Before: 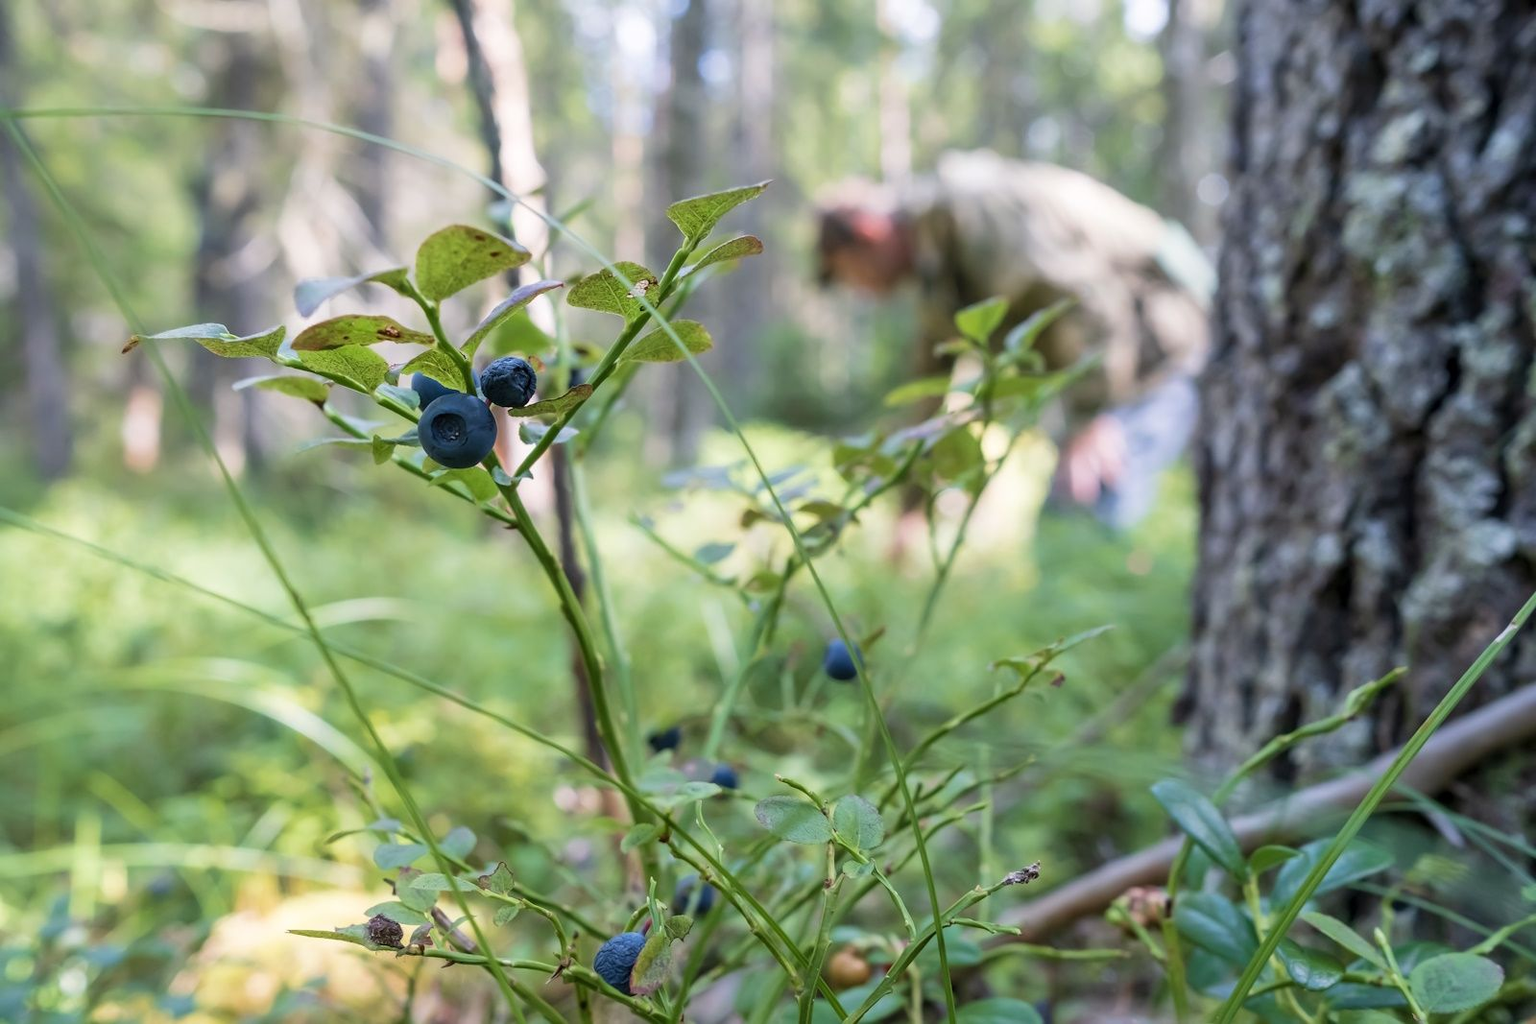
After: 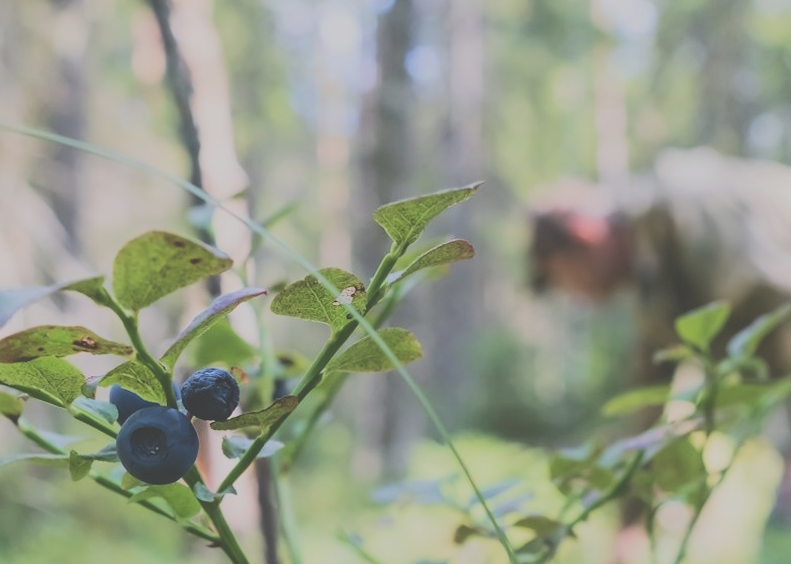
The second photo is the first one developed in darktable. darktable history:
tone curve: curves: ch0 [(0, 0.23) (0.125, 0.207) (0.245, 0.227) (0.736, 0.695) (1, 0.824)], color space Lab, independent channels, preserve colors none
exposure: black level correction -0.062, exposure -0.05 EV, compensate highlight preservation false
crop: left 19.556%, right 30.401%, bottom 46.458%
rotate and perspective: rotation -0.45°, automatic cropping original format, crop left 0.008, crop right 0.992, crop top 0.012, crop bottom 0.988
